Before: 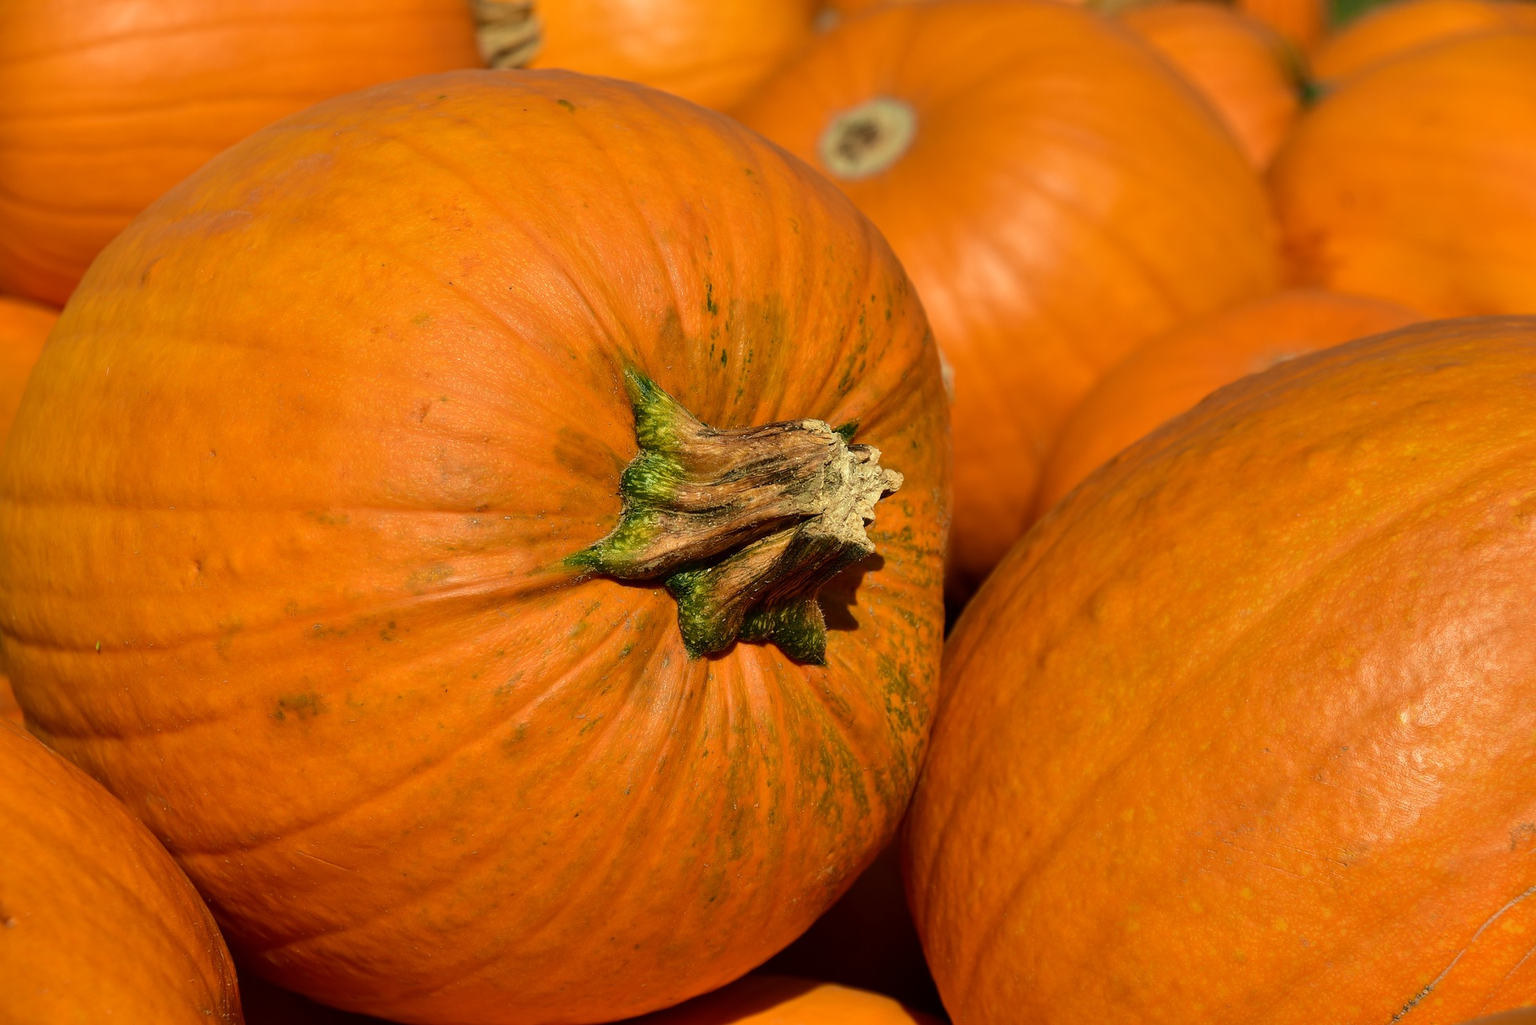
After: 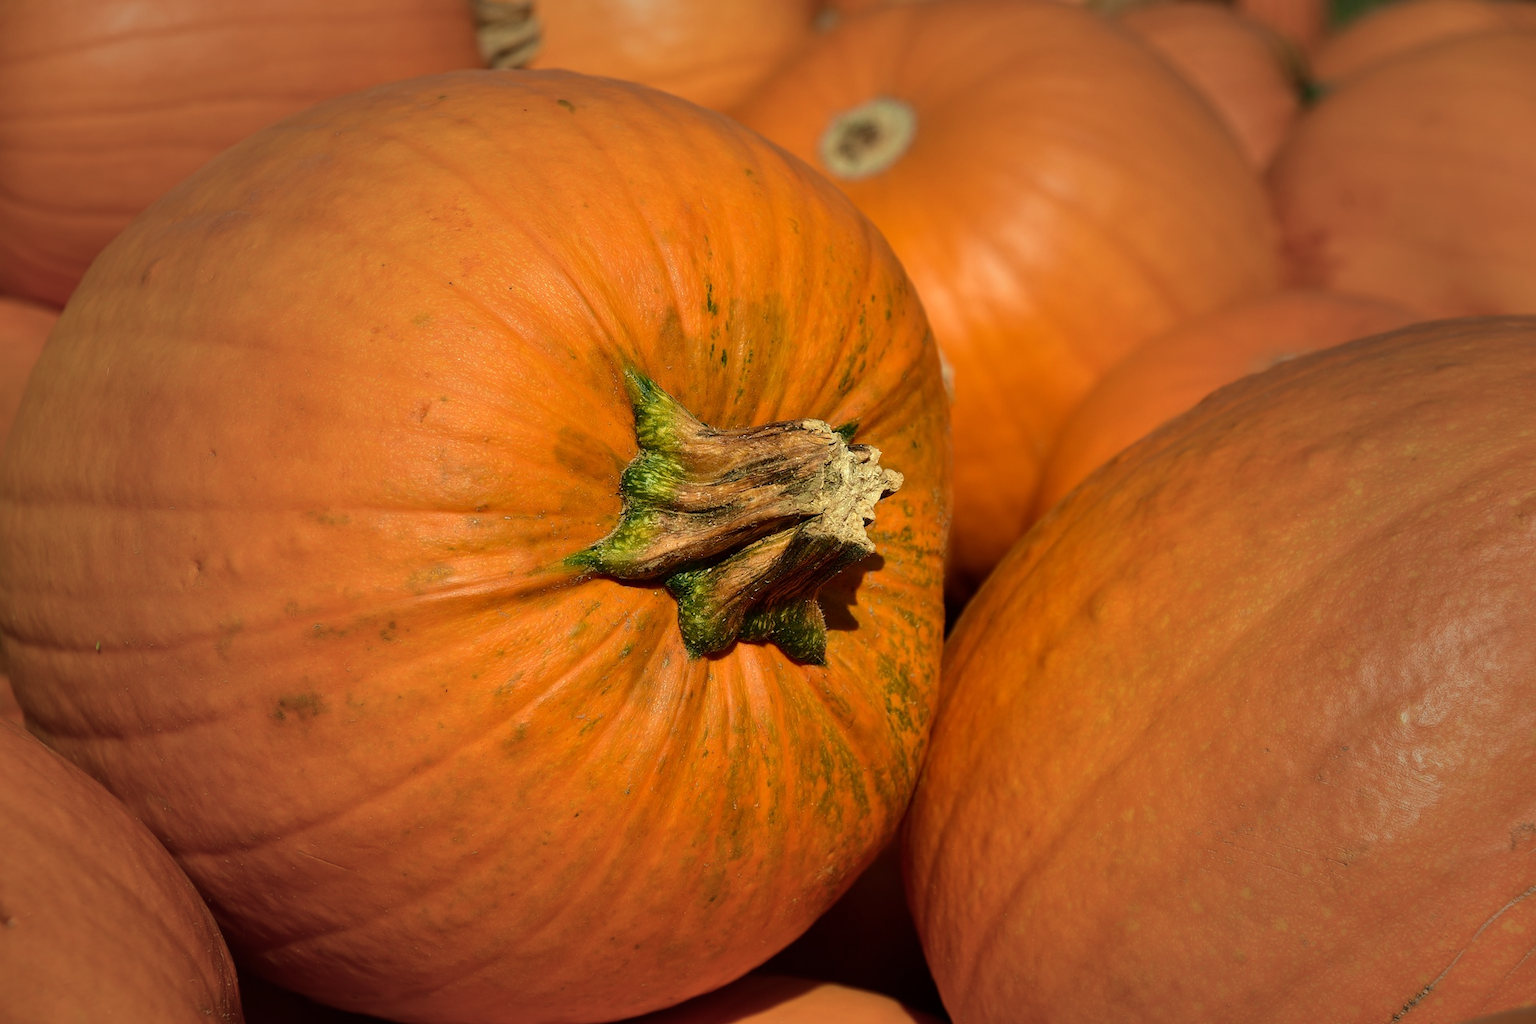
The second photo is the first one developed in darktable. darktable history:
vignetting: fall-off start 39.88%, fall-off radius 41.27%, brightness -0.428, saturation -0.209
